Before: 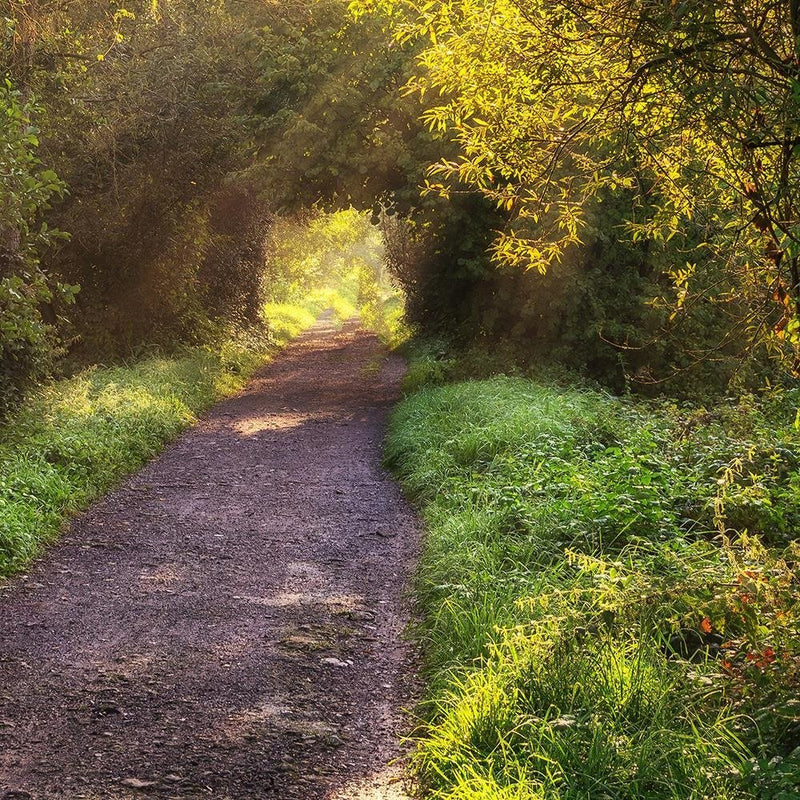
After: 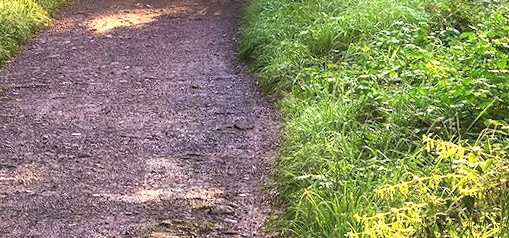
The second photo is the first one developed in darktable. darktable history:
rotate and perspective: rotation -2°, crop left 0.022, crop right 0.978, crop top 0.049, crop bottom 0.951
exposure: black level correction 0, exposure 0.7 EV, compensate exposure bias true, compensate highlight preservation false
crop: left 18.091%, top 51.13%, right 17.525%, bottom 16.85%
